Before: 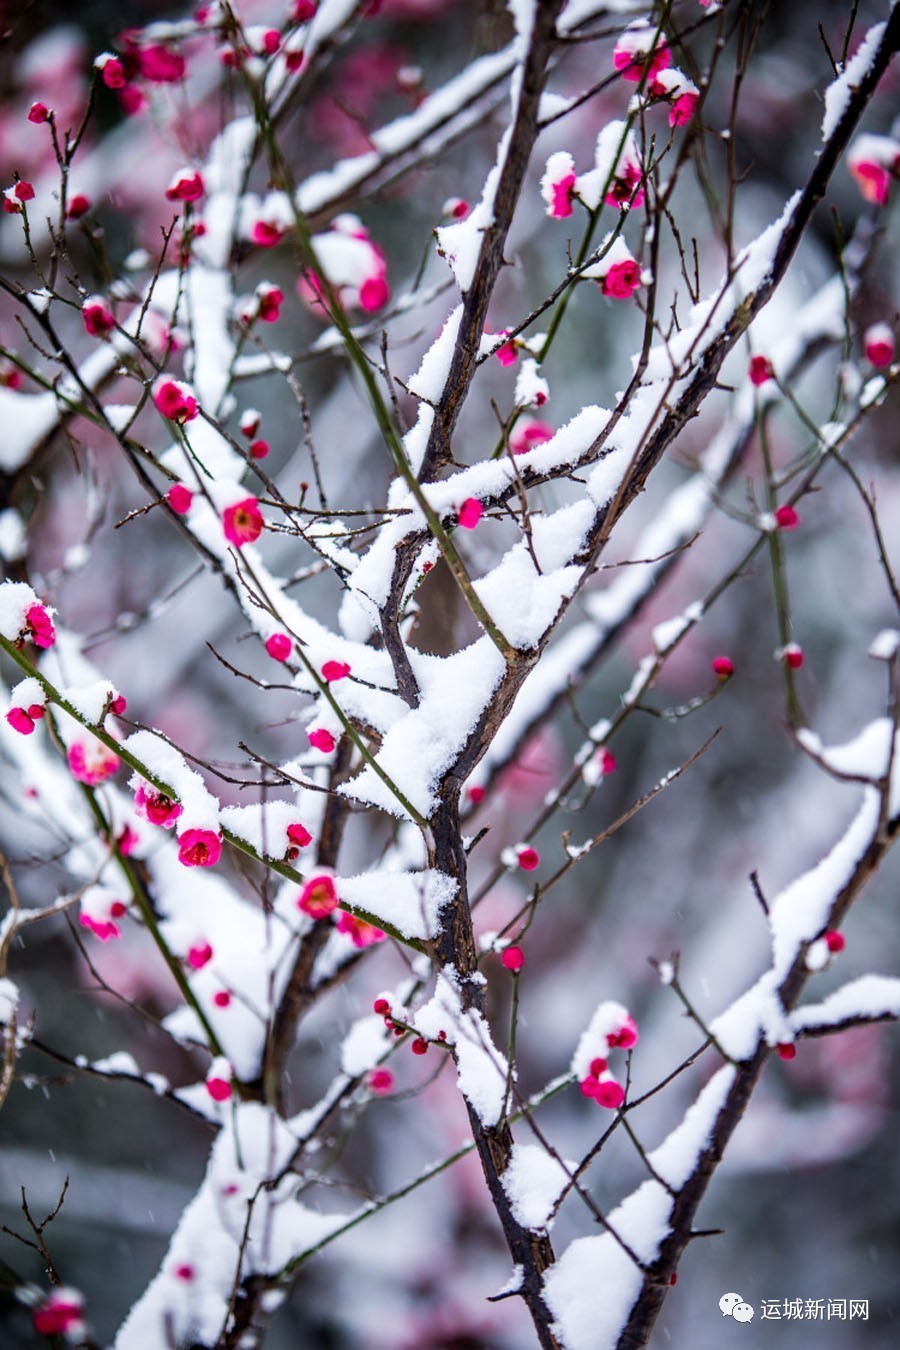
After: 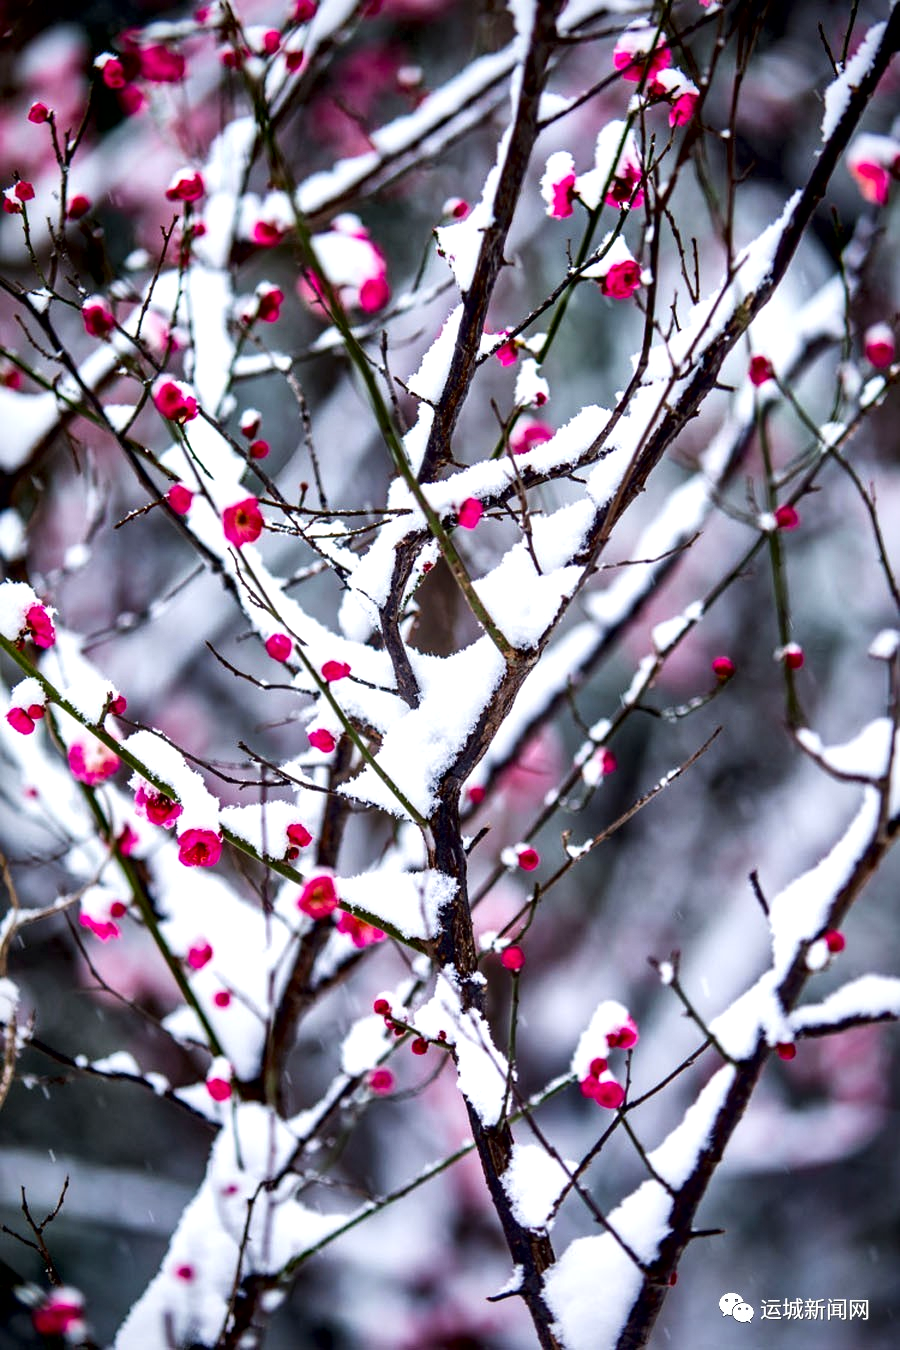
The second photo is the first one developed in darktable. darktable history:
local contrast: mode bilateral grid, contrast 44, coarseness 69, detail 213%, midtone range 0.2
color correction: highlights b* 0.012, saturation 1.14
